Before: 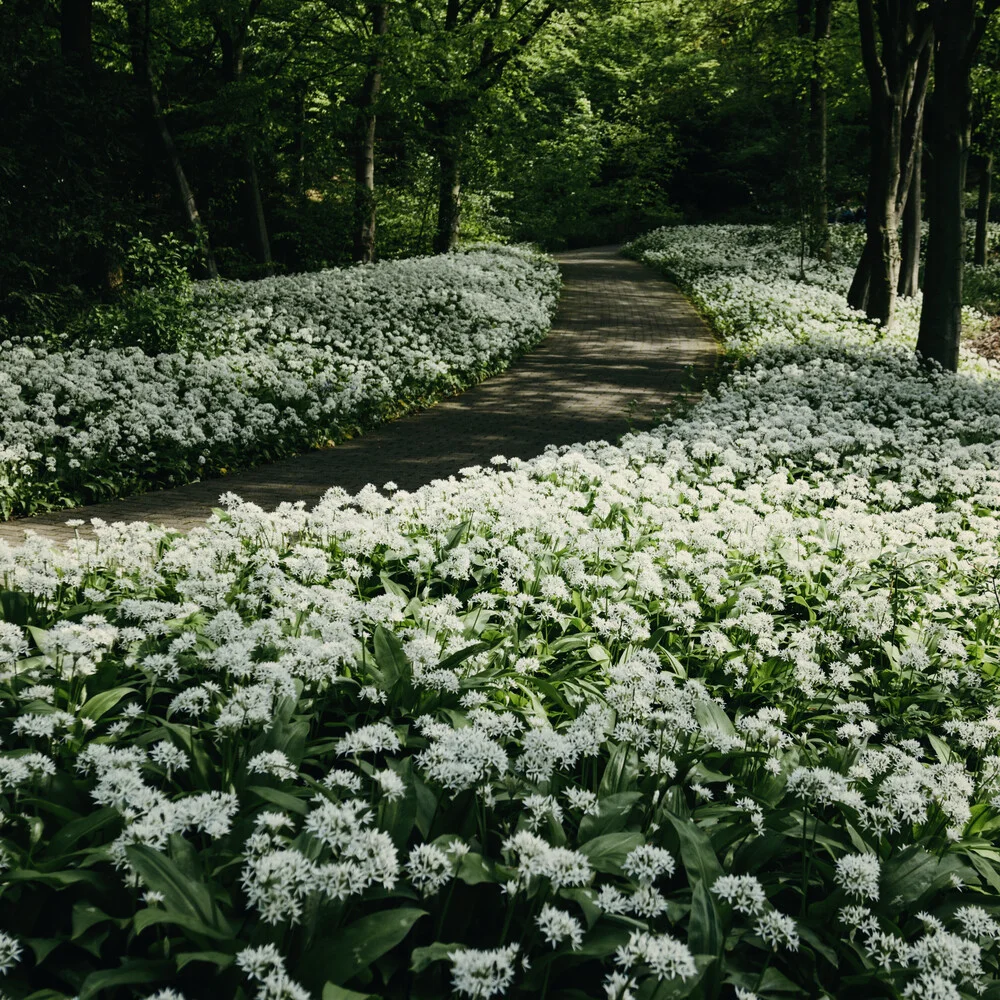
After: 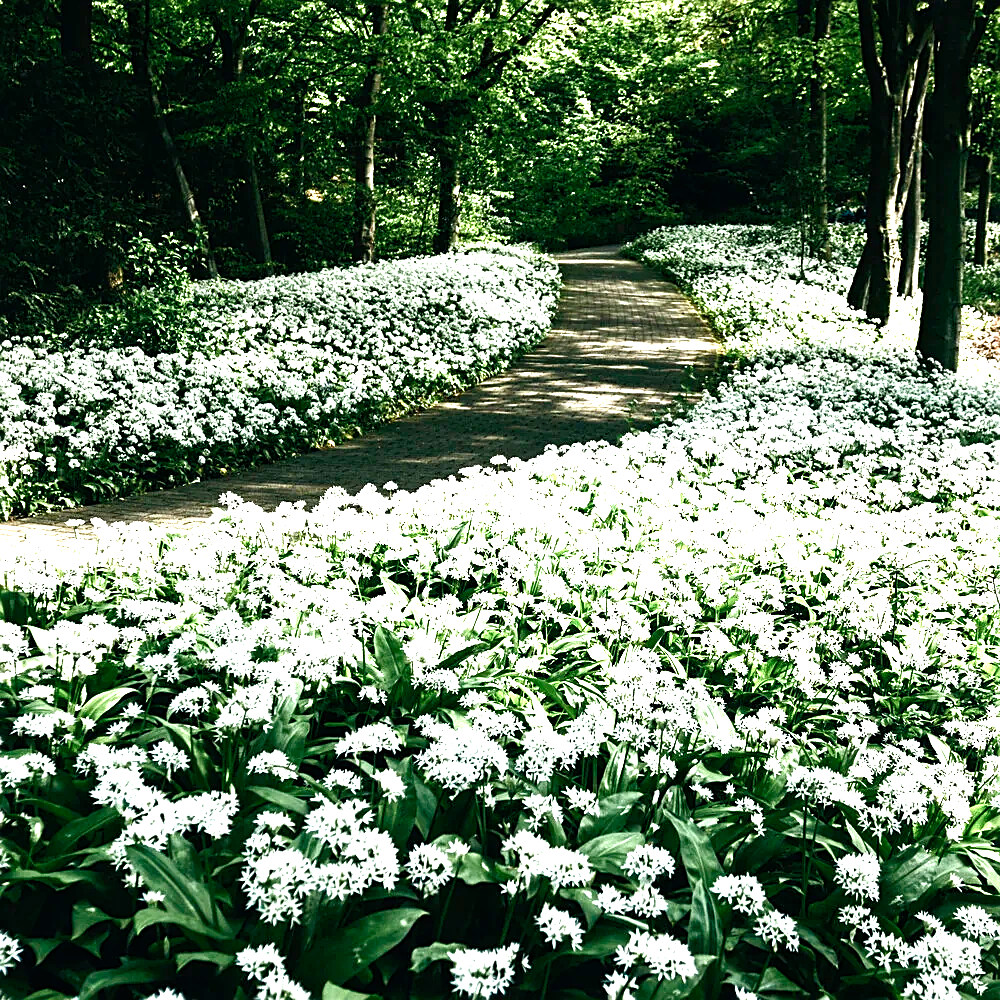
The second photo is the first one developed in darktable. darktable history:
exposure: black level correction 0, exposure 1.7 EV, compensate exposure bias true, compensate highlight preservation false
color balance rgb: perceptual saturation grading › mid-tones 6.33%, perceptual saturation grading › shadows 72.44%, perceptual brilliance grading › highlights 11.59%, contrast 5.05%
sharpen: on, module defaults
color balance: input saturation 100.43%, contrast fulcrum 14.22%, output saturation 70.41%
